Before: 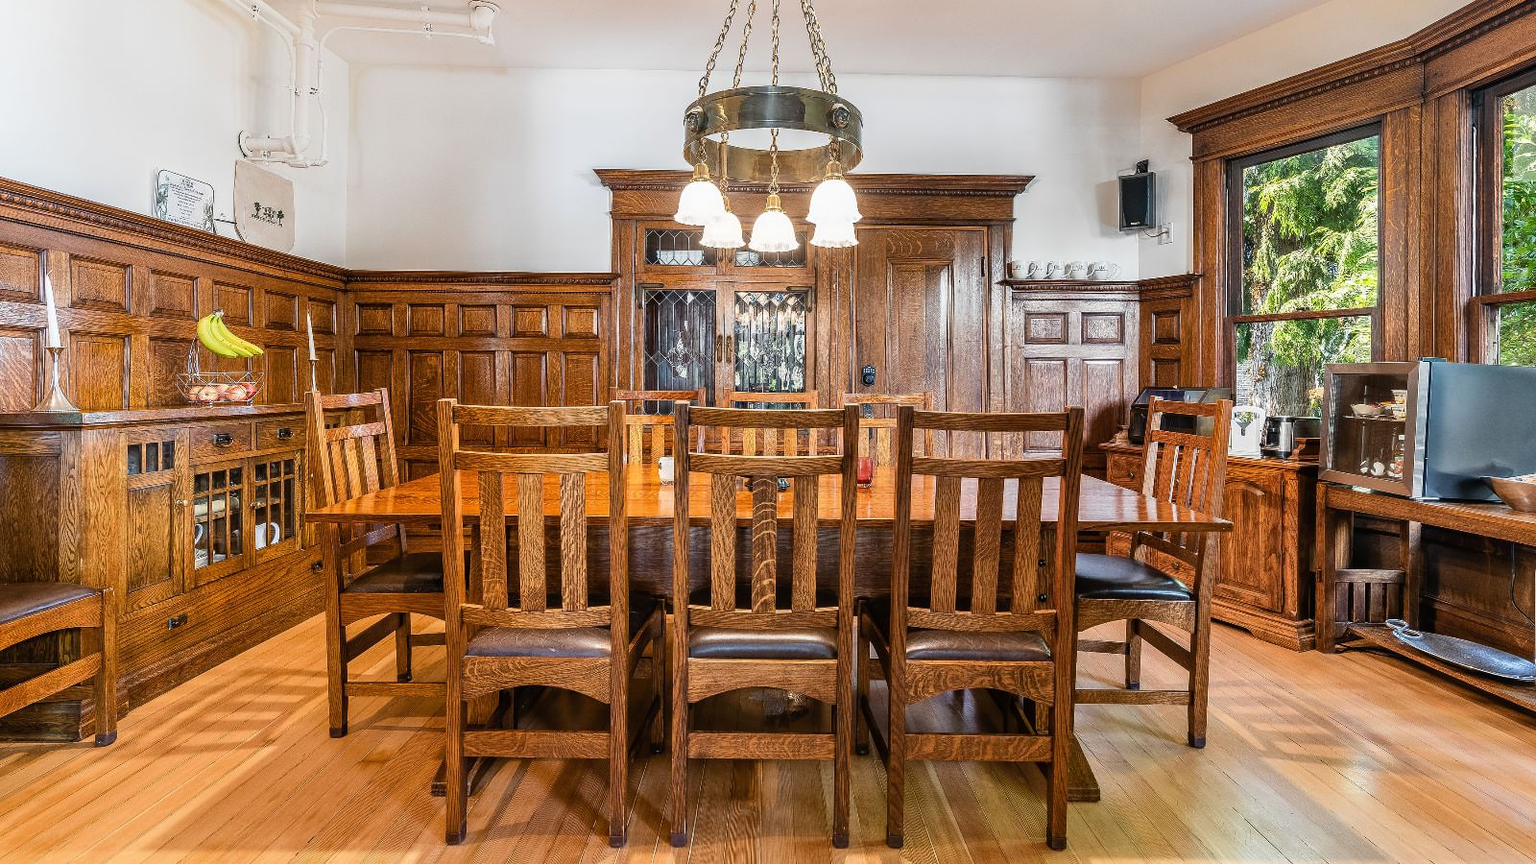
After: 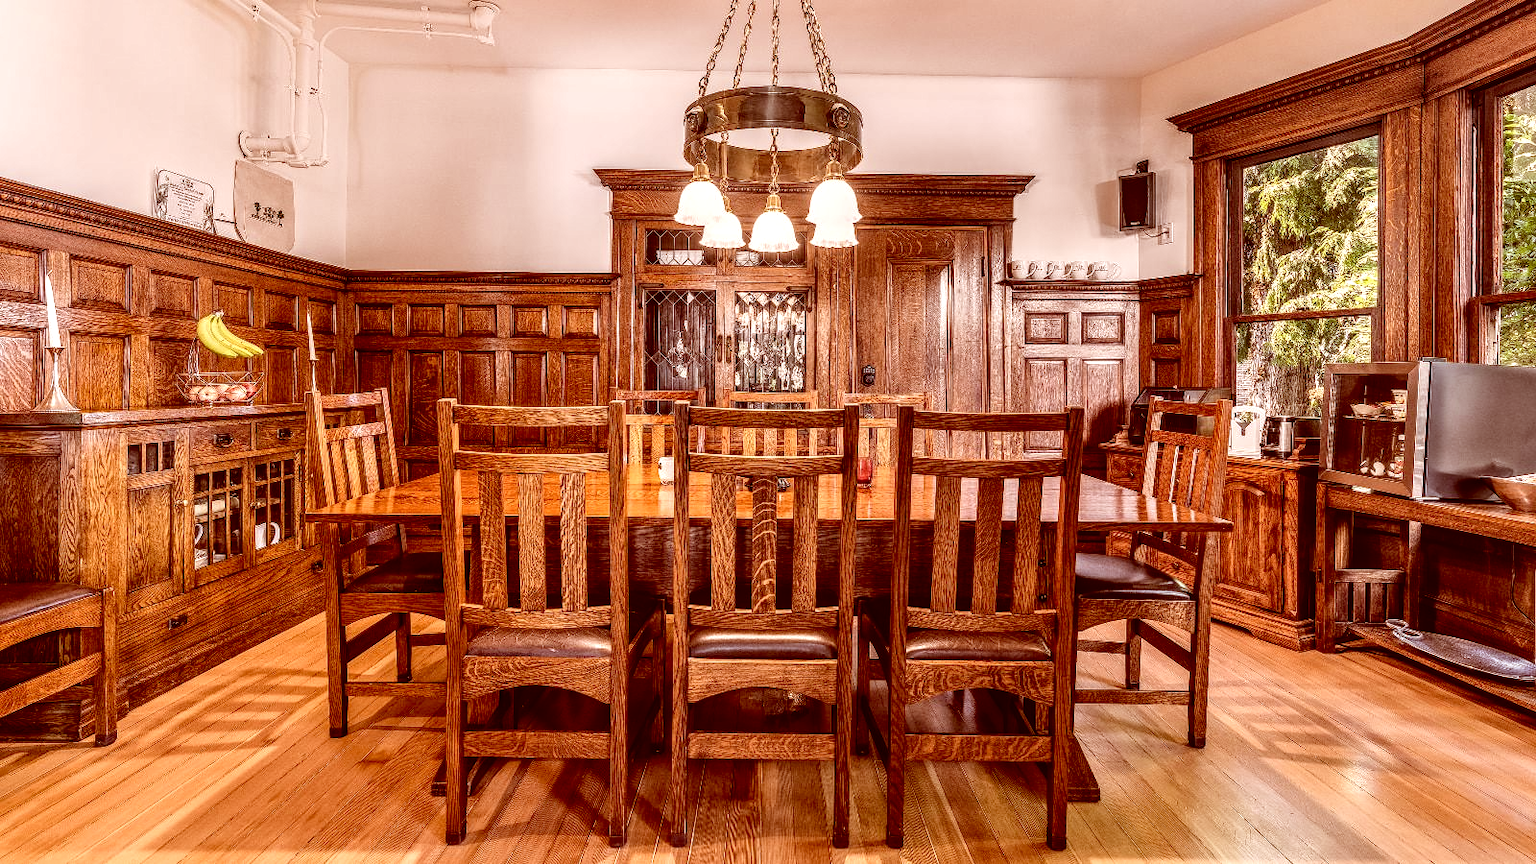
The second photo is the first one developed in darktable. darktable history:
local contrast: detail 154%
color correction: highlights a* 9.03, highlights b* 8.71, shadows a* 40, shadows b* 40, saturation 0.8
